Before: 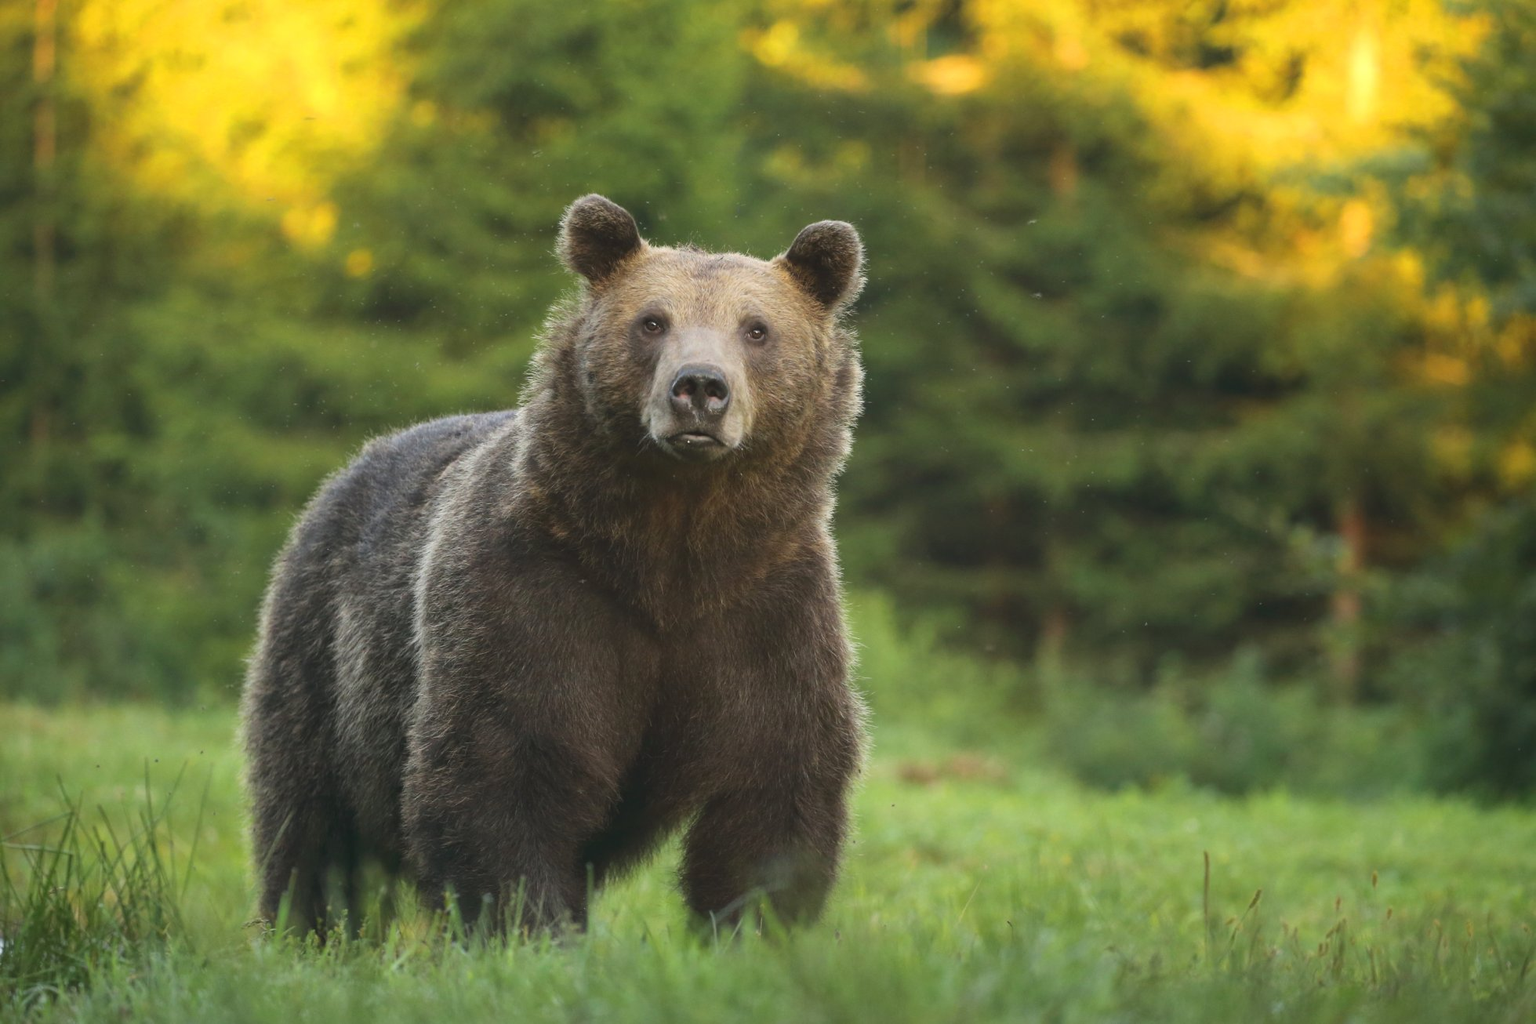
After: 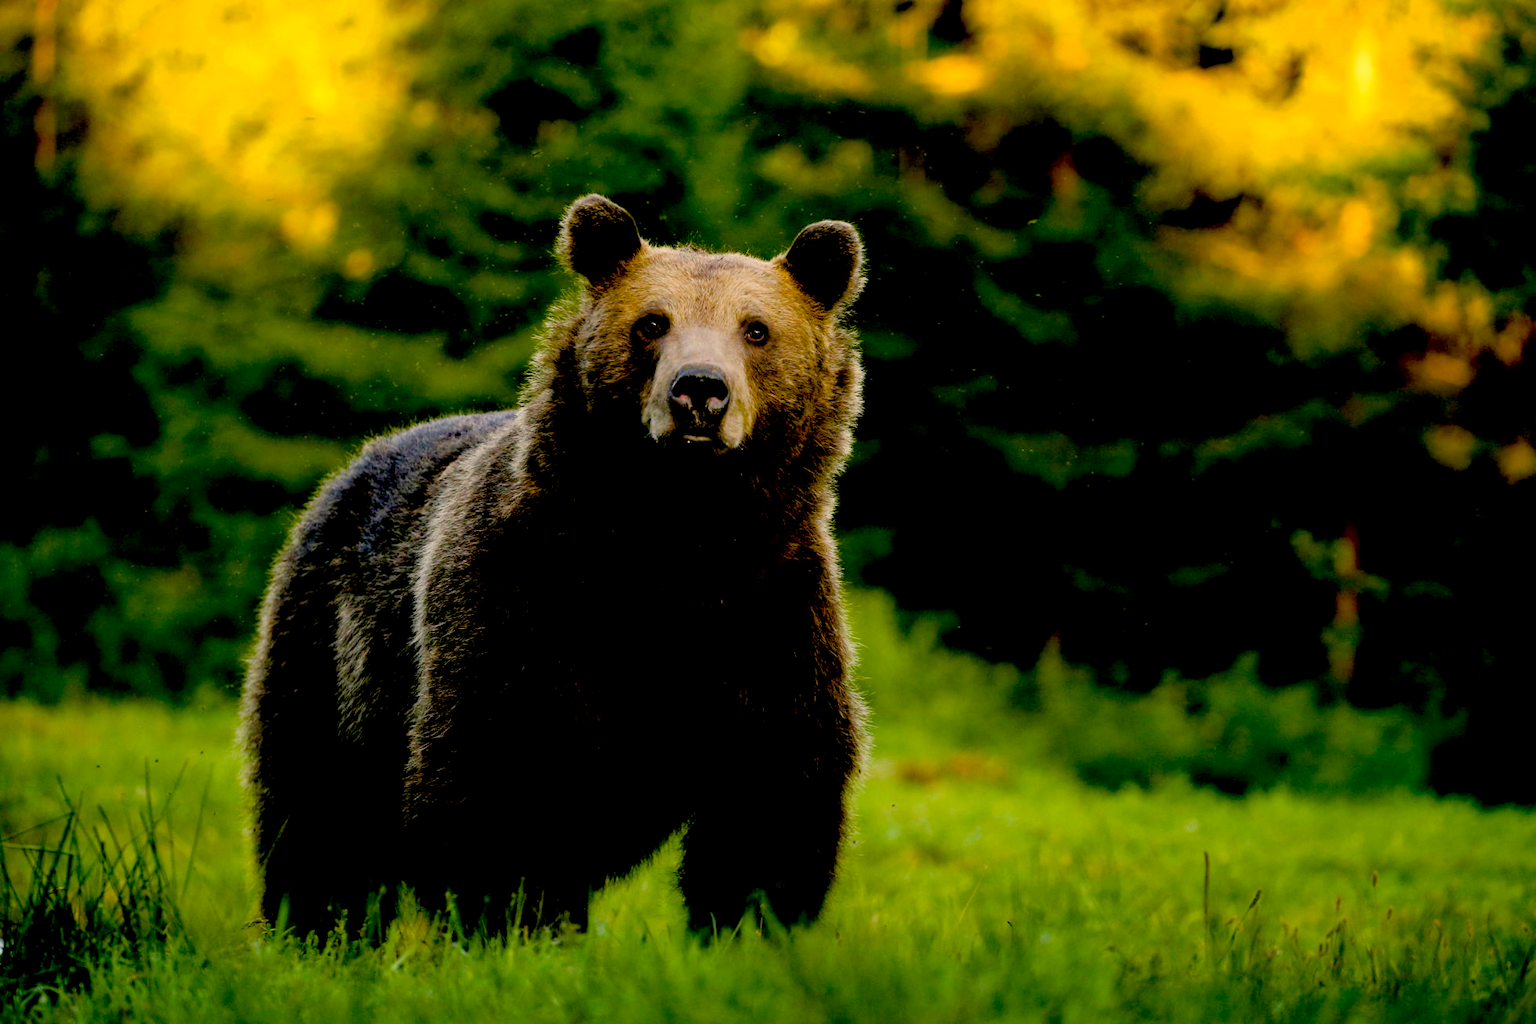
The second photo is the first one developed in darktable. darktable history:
color balance rgb: highlights gain › chroma 3.006%, highlights gain › hue 60.27°, perceptual saturation grading › global saturation 24.004%, perceptual saturation grading › highlights -24.281%, perceptual saturation grading › mid-tones 24.119%, perceptual saturation grading › shadows 39.26%, perceptual brilliance grading › global brilliance 2.538%, perceptual brilliance grading › highlights -2.487%, perceptual brilliance grading › shadows 2.553%, global vibrance 20%
exposure: black level correction 0.098, exposure -0.09 EV, compensate highlight preservation false
